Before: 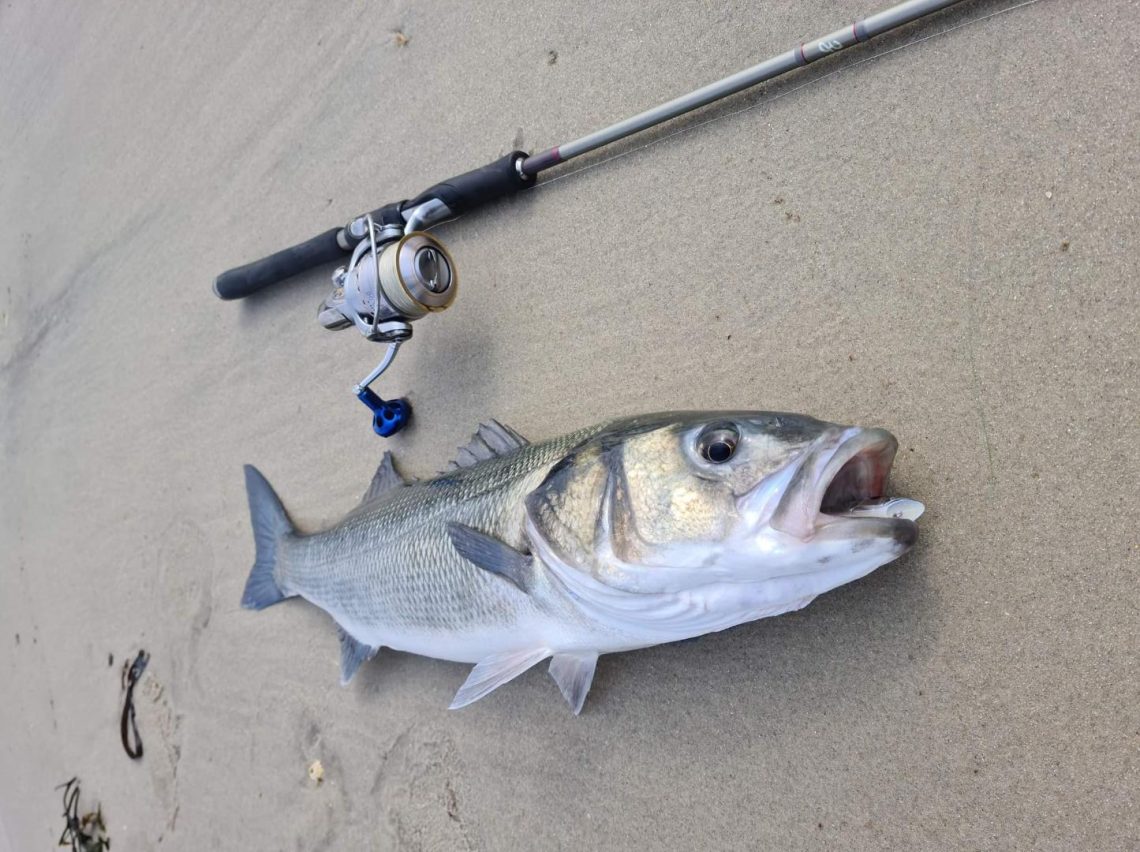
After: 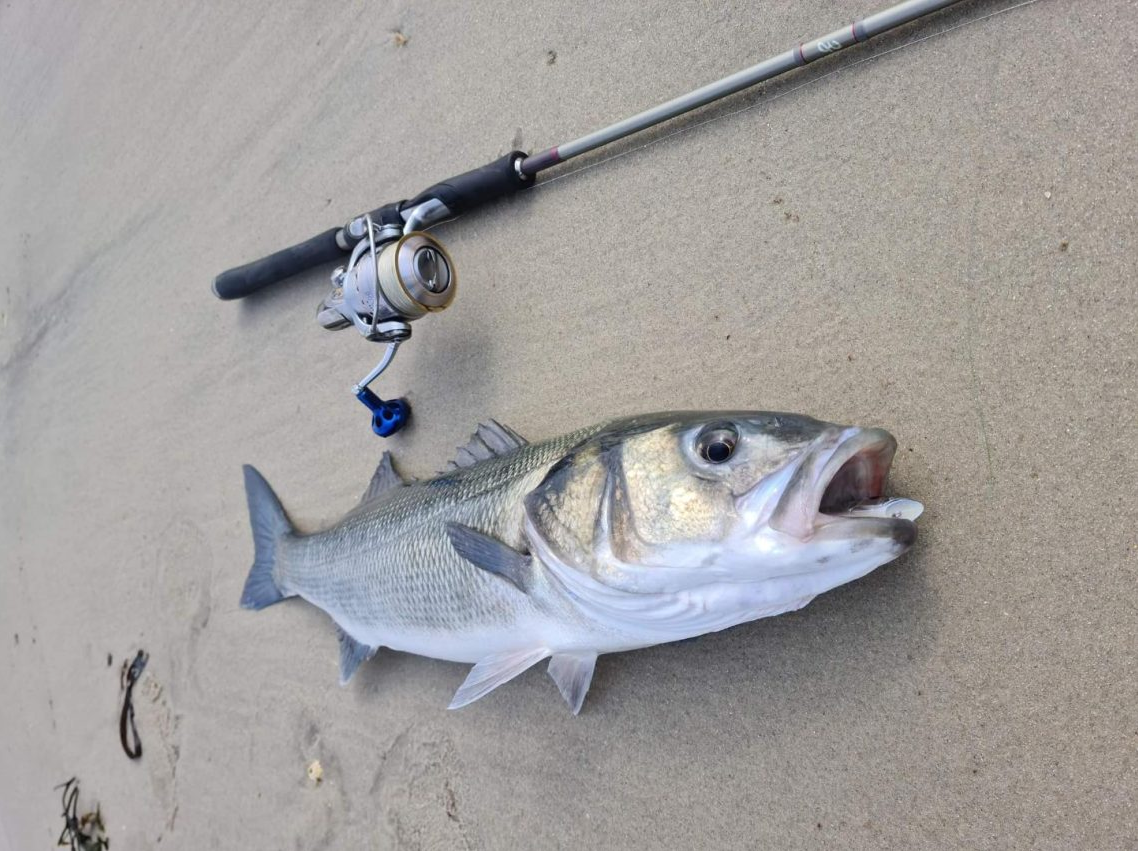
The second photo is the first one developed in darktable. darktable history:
crop: left 0.091%
tone equalizer: edges refinement/feathering 500, mask exposure compensation -1.57 EV, preserve details no
